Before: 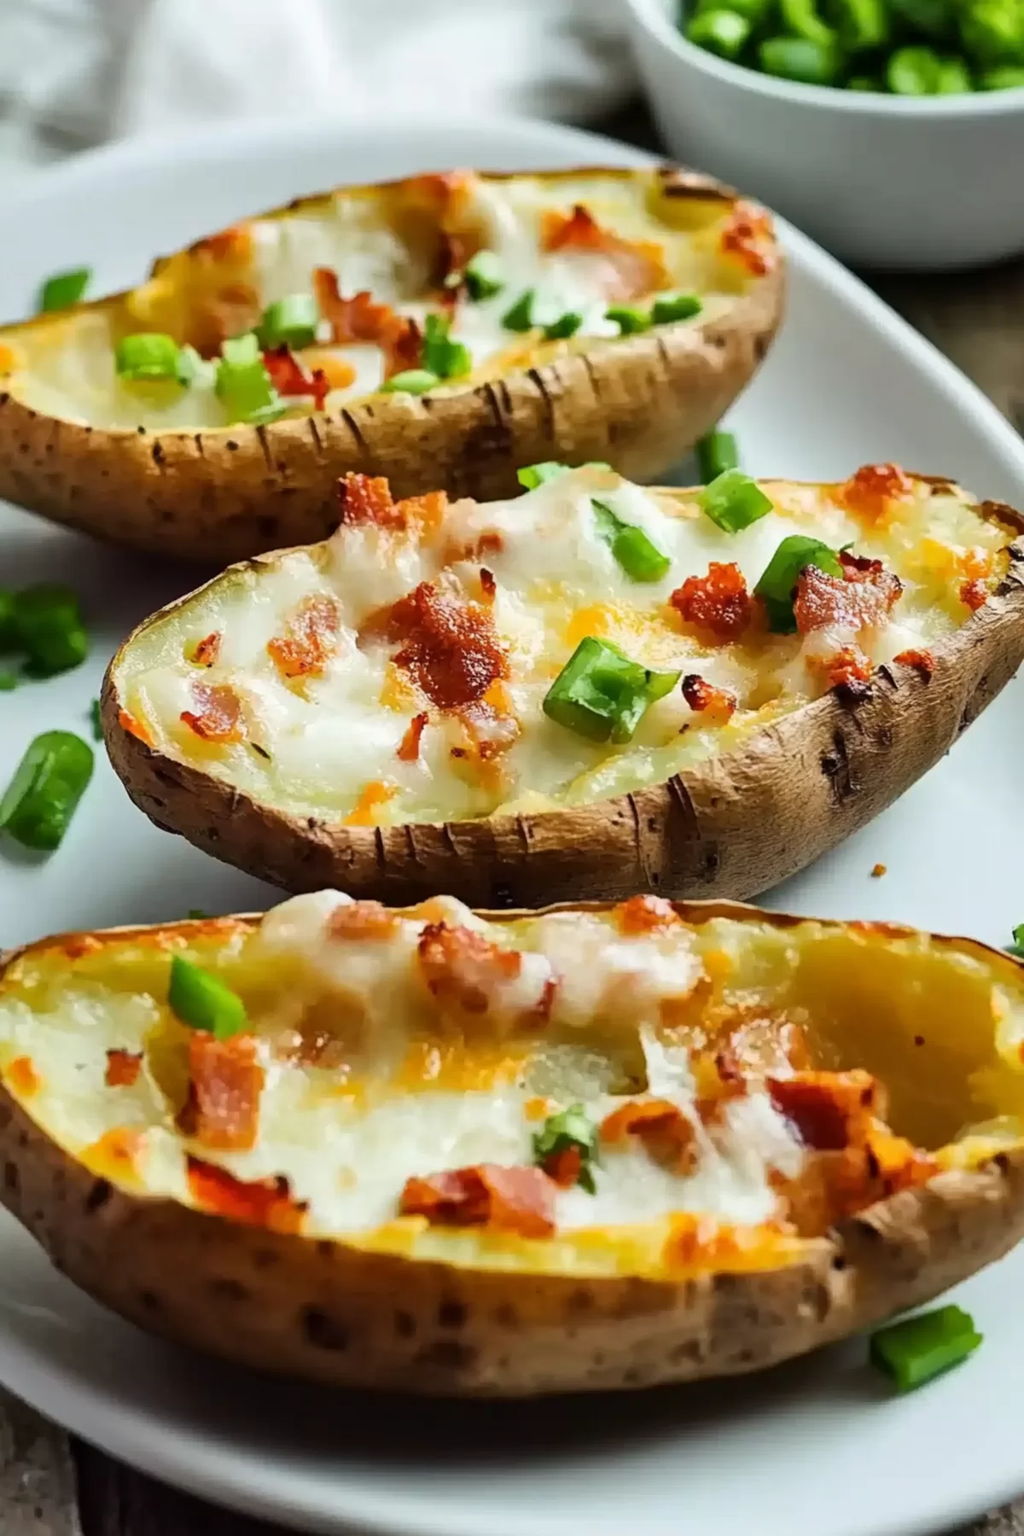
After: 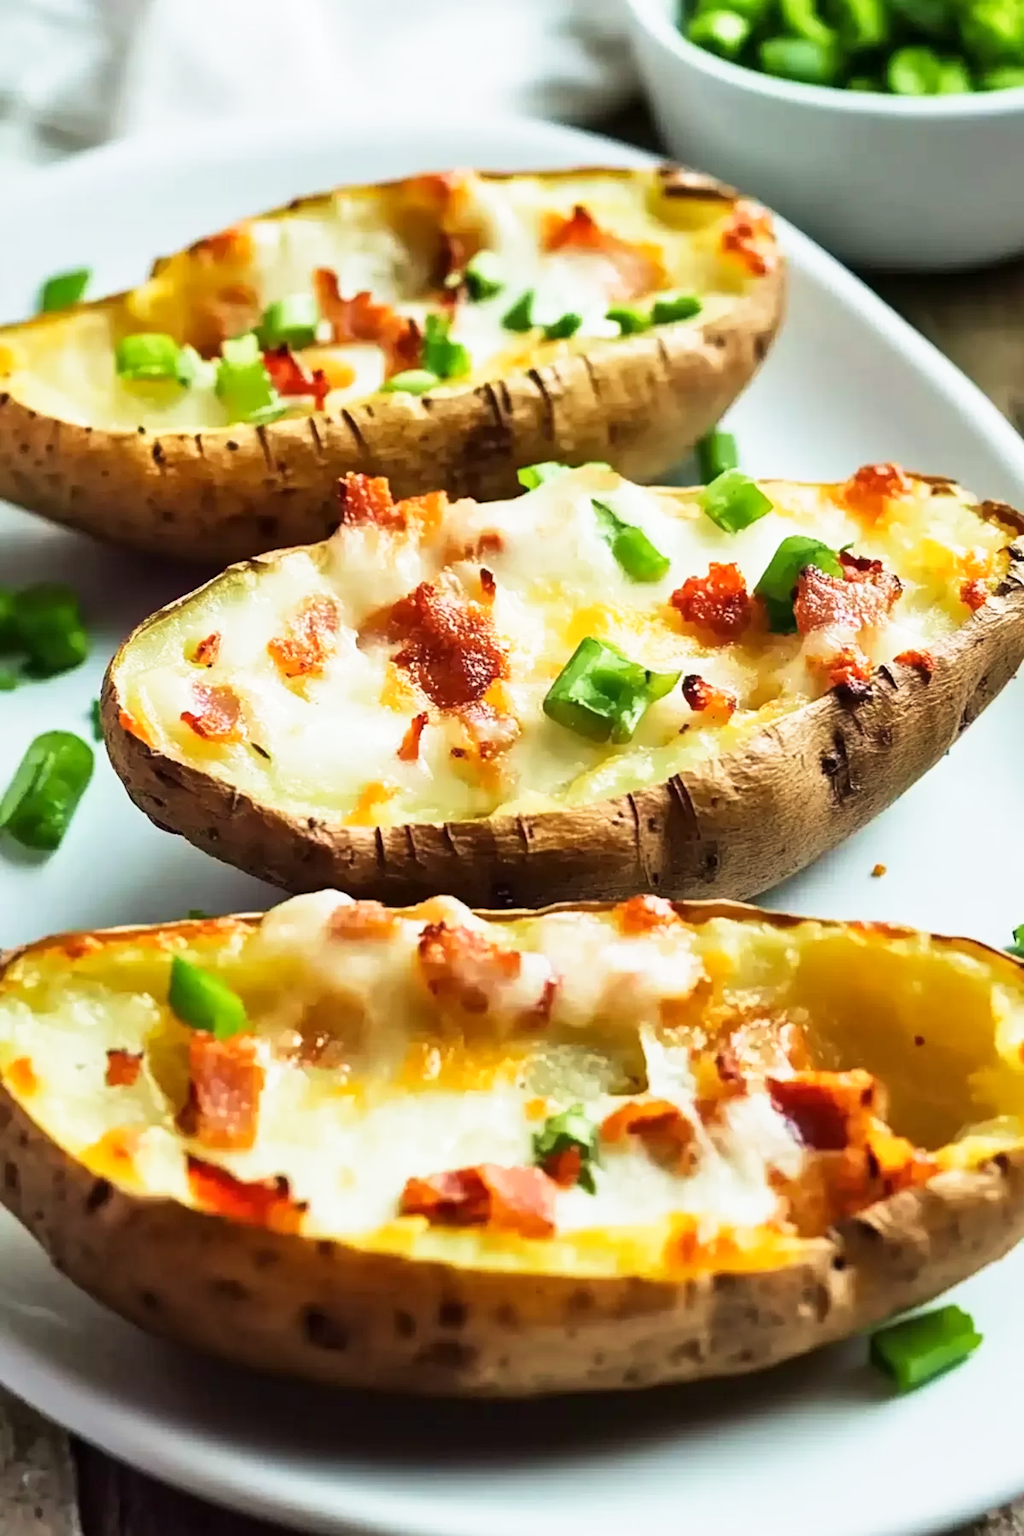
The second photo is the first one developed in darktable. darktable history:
exposure: compensate highlight preservation false
velvia: on, module defaults
base curve: curves: ch0 [(0, 0) (0.579, 0.807) (1, 1)], preserve colors none
